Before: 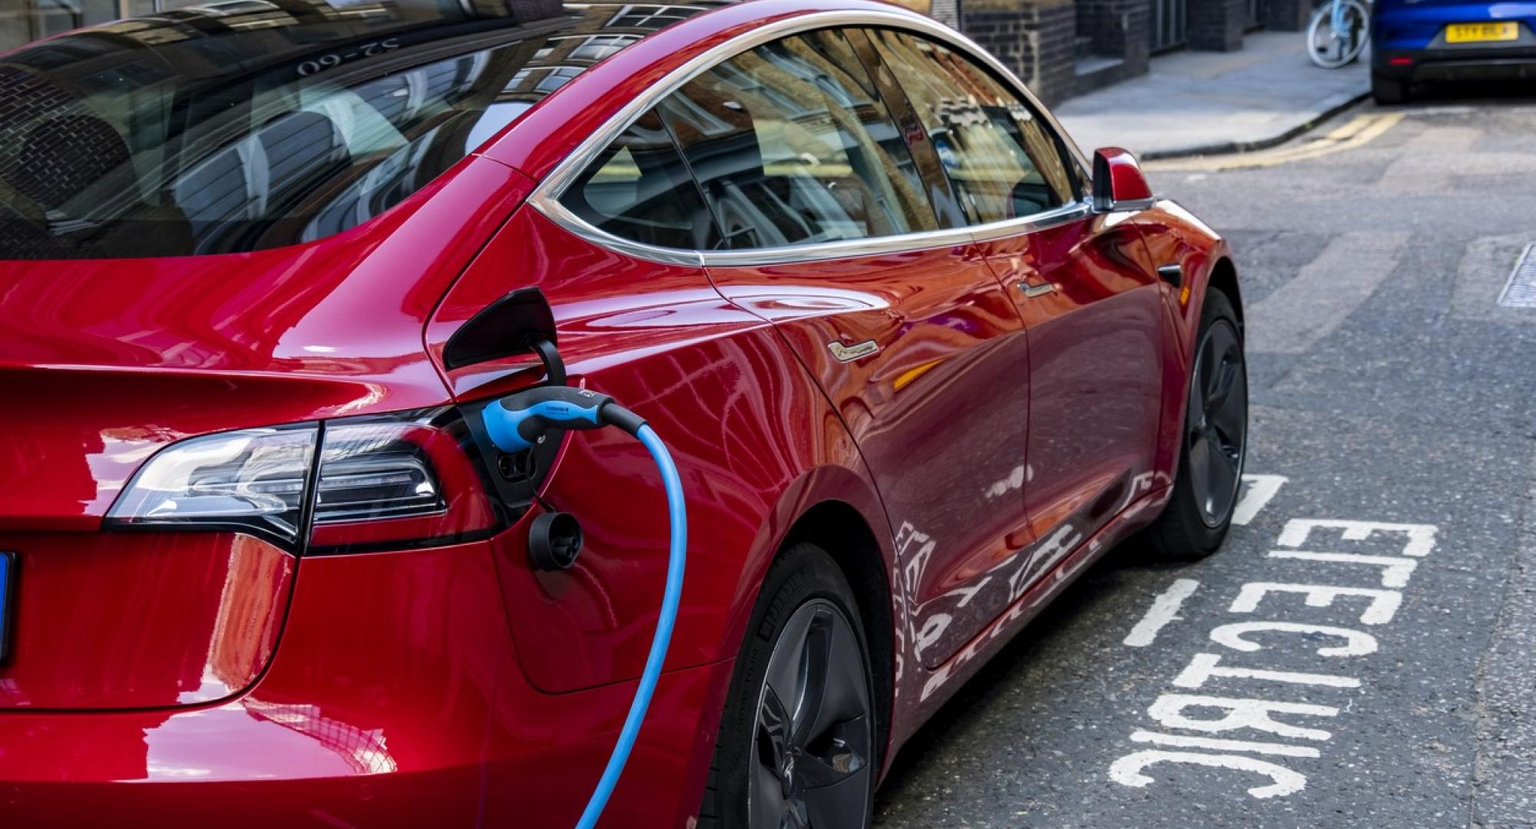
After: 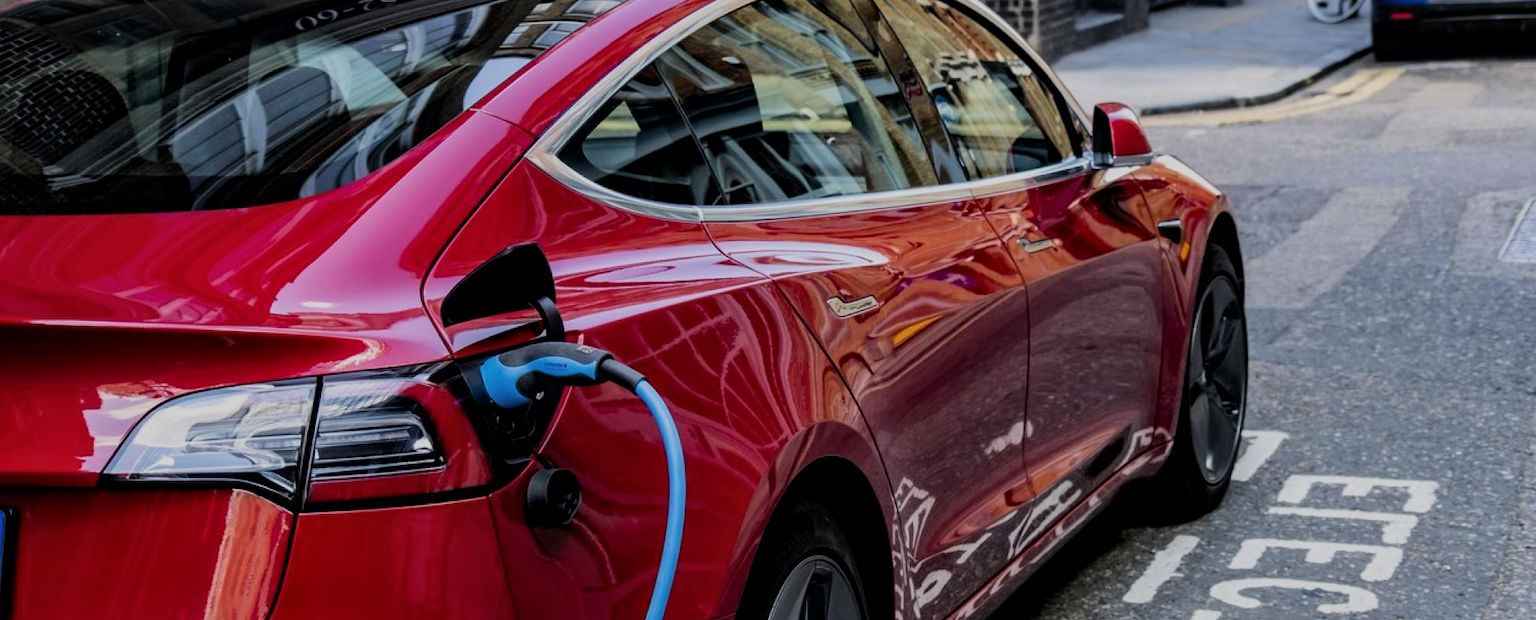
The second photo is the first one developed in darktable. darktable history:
filmic rgb: black relative exposure -7.1 EV, white relative exposure 5.39 EV, hardness 3.02, color science v6 (2022)
local contrast: mode bilateral grid, contrast 20, coarseness 51, detail 119%, midtone range 0.2
crop: left 0.242%, top 5.514%, bottom 19.805%
